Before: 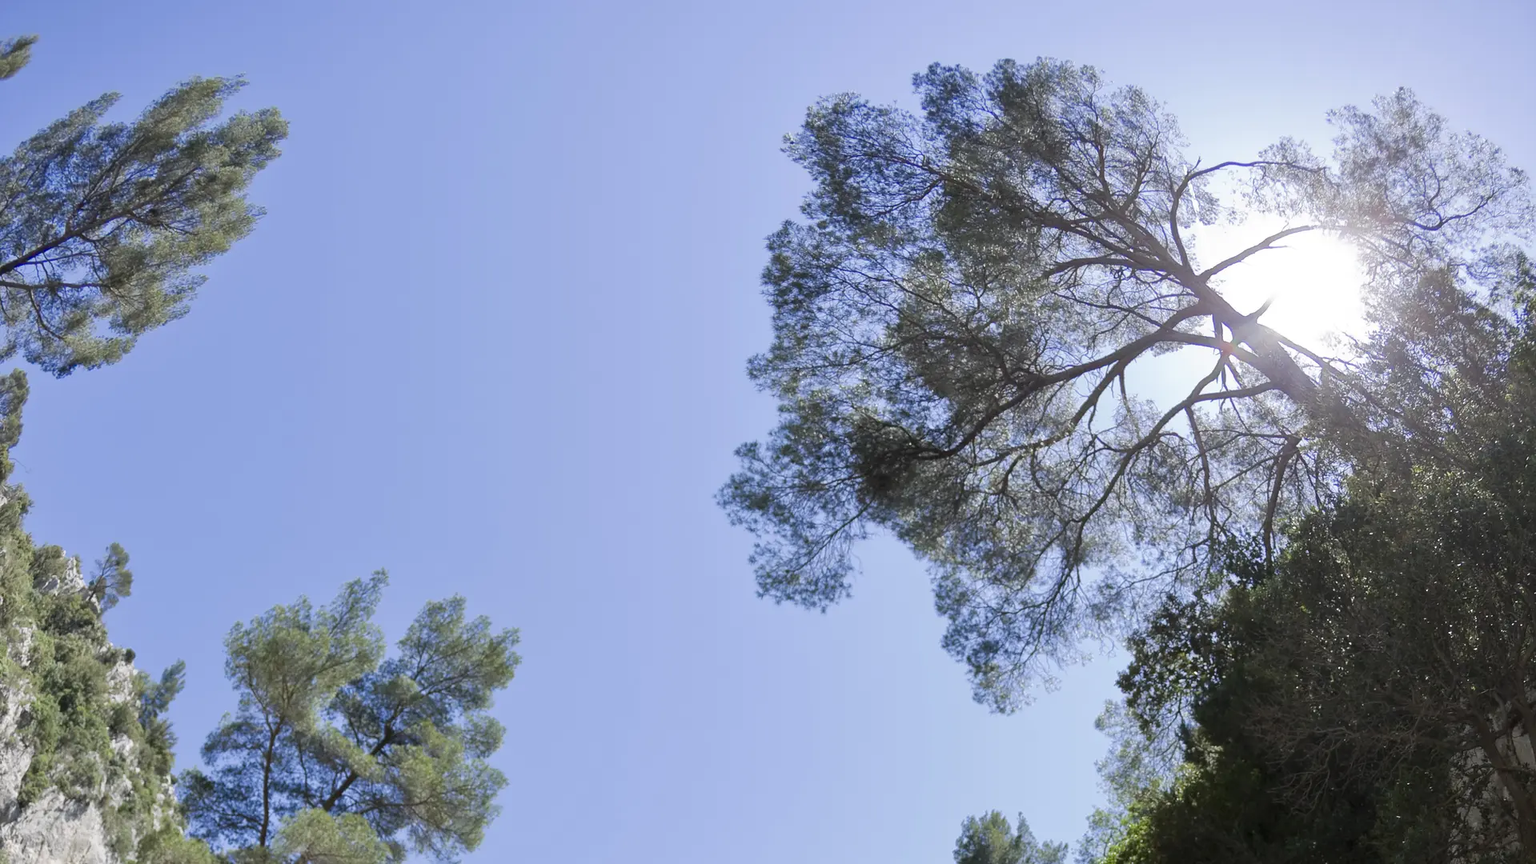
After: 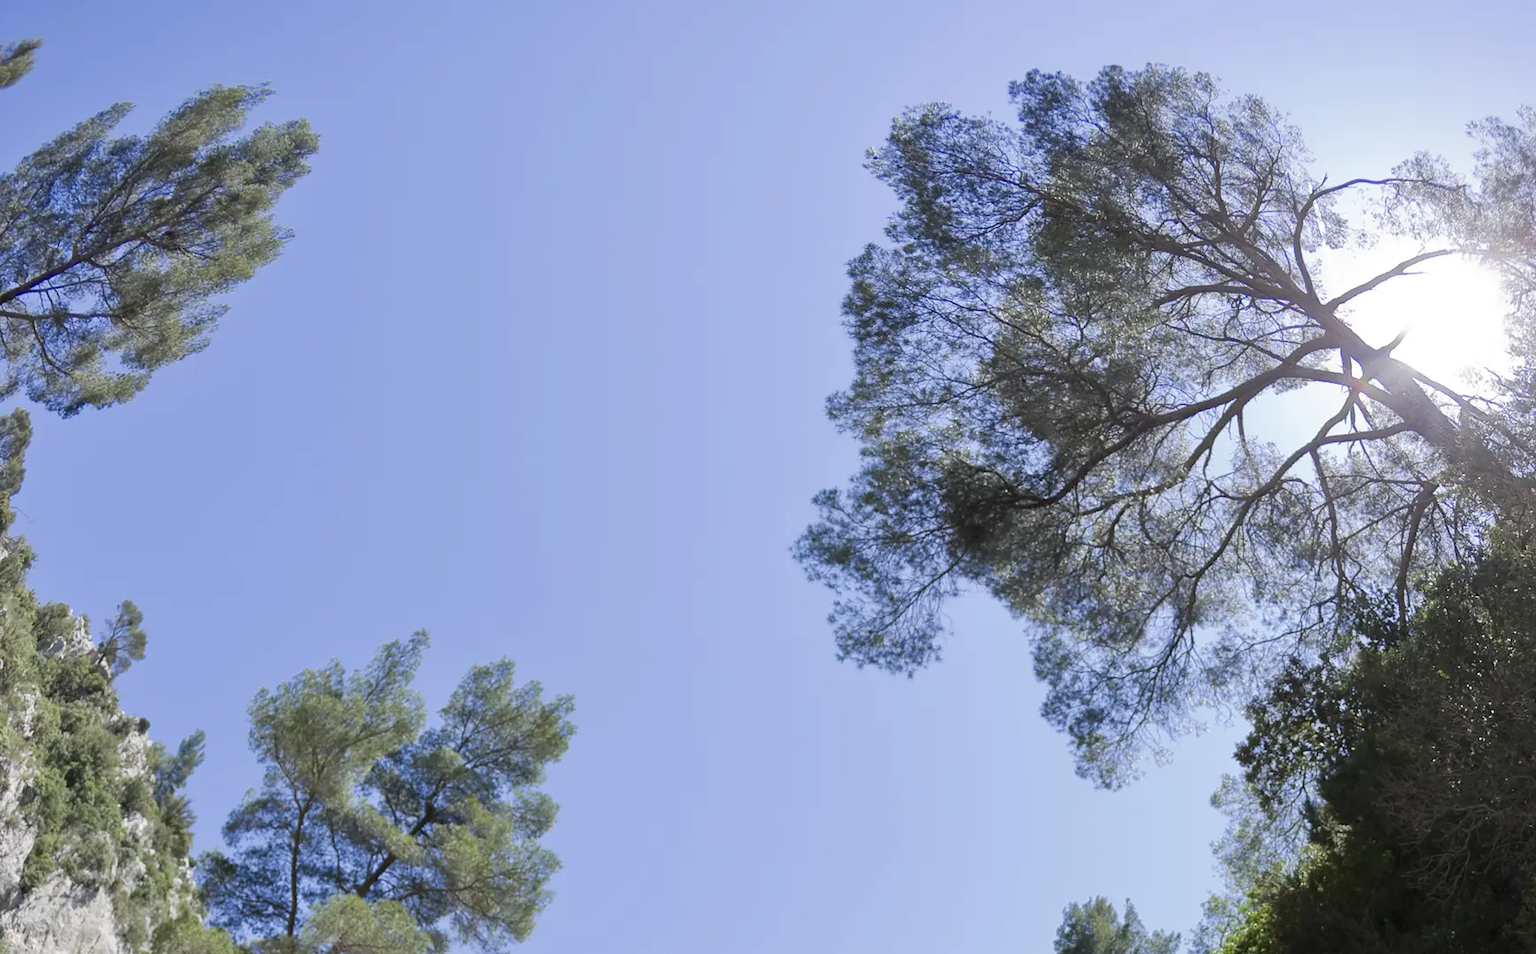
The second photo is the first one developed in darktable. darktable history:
crop: right 9.508%, bottom 0.037%
